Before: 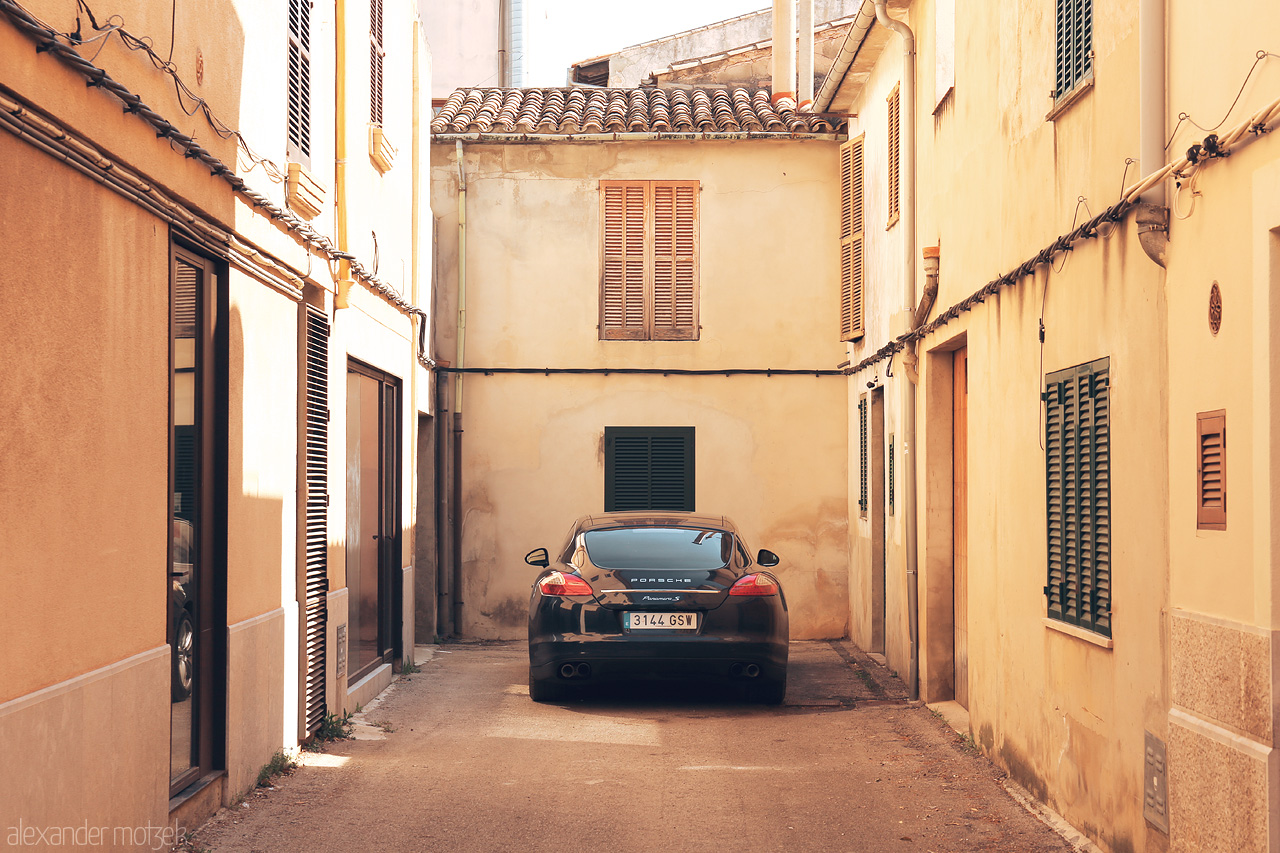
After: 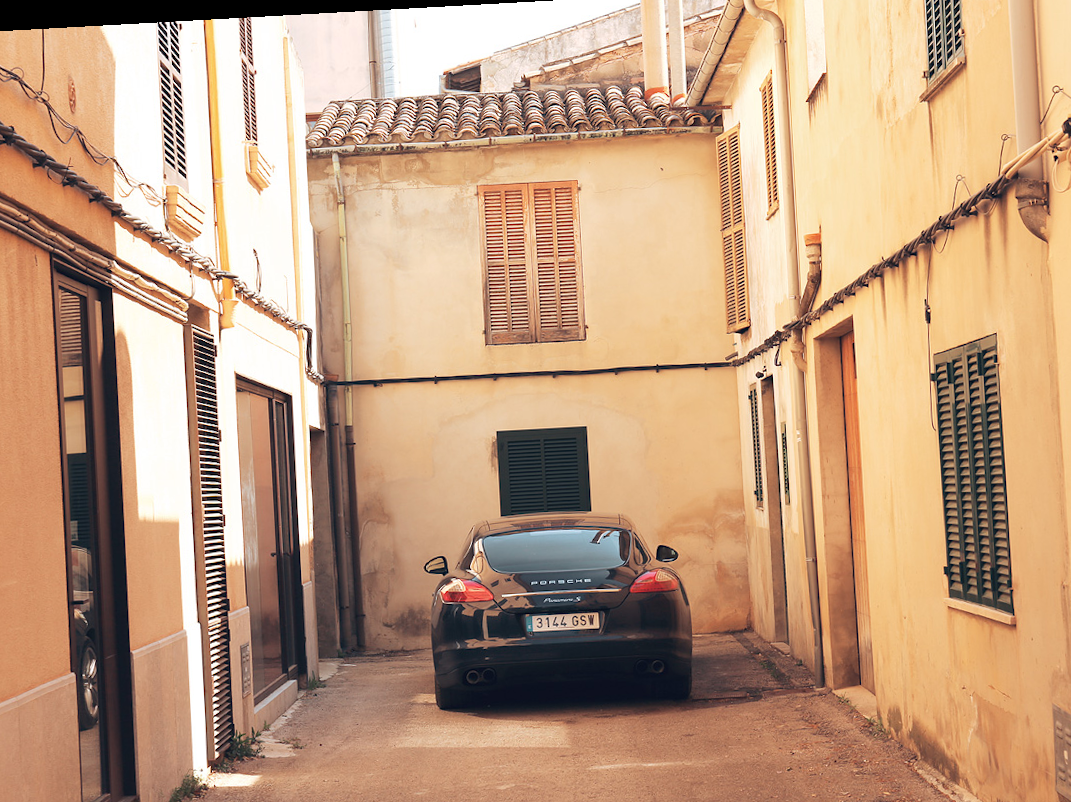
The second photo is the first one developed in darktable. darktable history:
crop: left 9.929%, top 3.475%, right 9.188%, bottom 9.529%
rotate and perspective: rotation -3.18°, automatic cropping off
